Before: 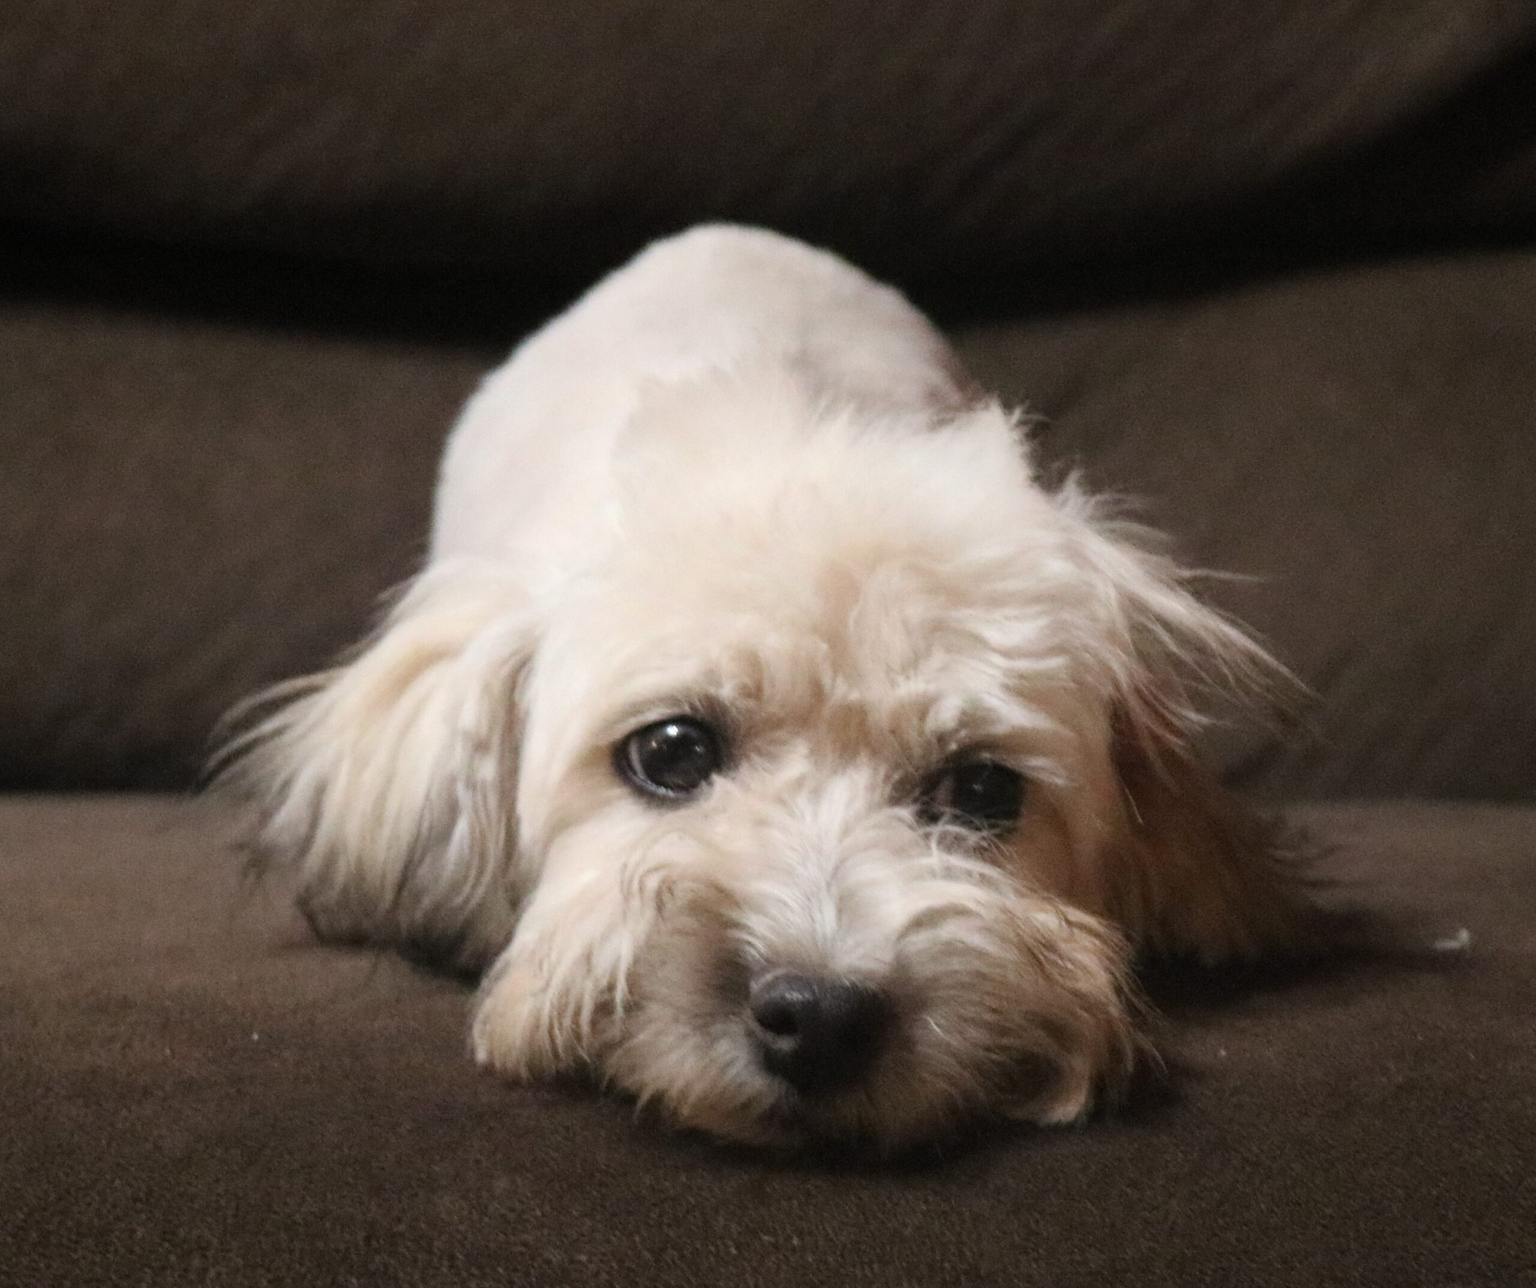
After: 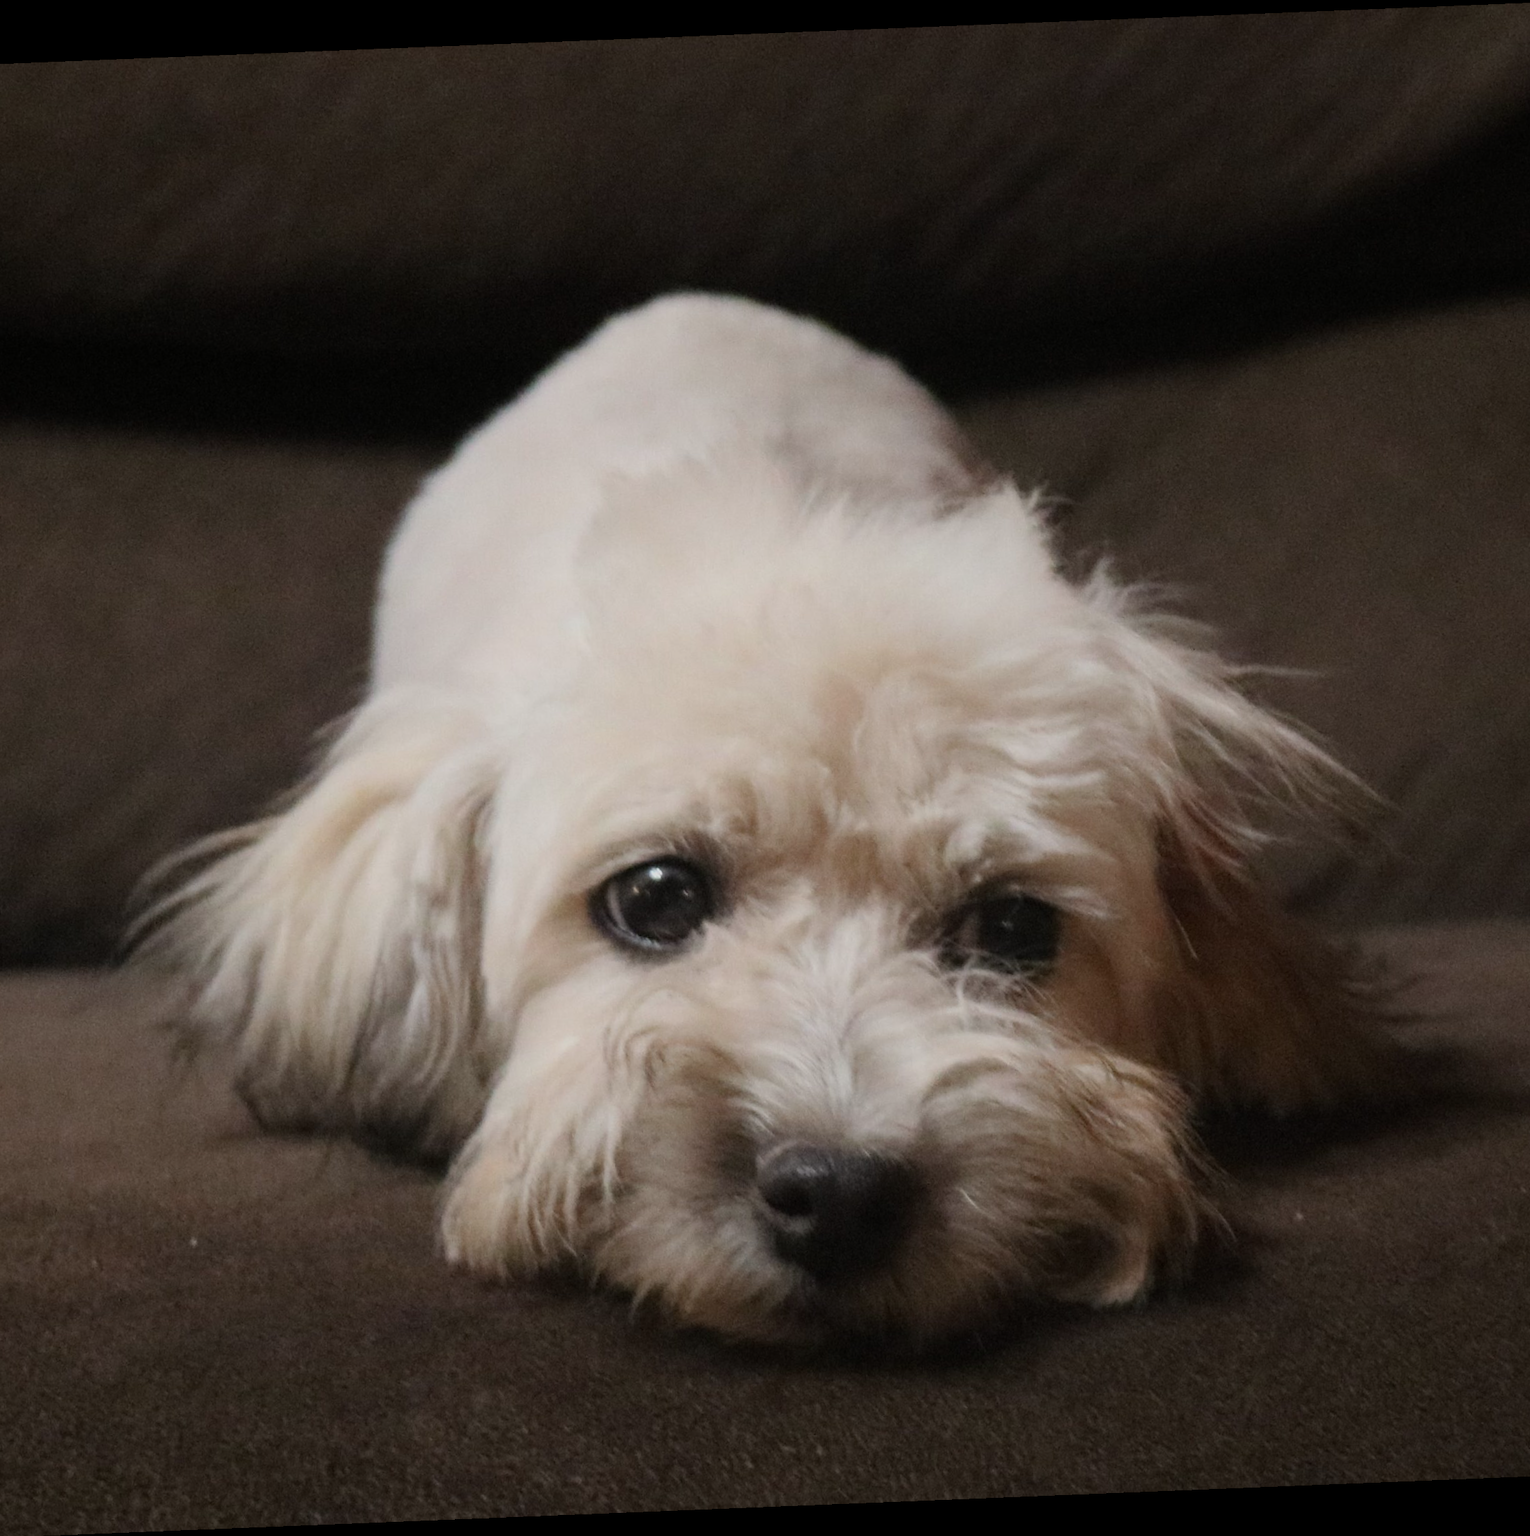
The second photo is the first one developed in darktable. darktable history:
crop: left 8.026%, right 7.374%
exposure: exposure -0.492 EV, compensate highlight preservation false
rotate and perspective: rotation -2.29°, automatic cropping off
